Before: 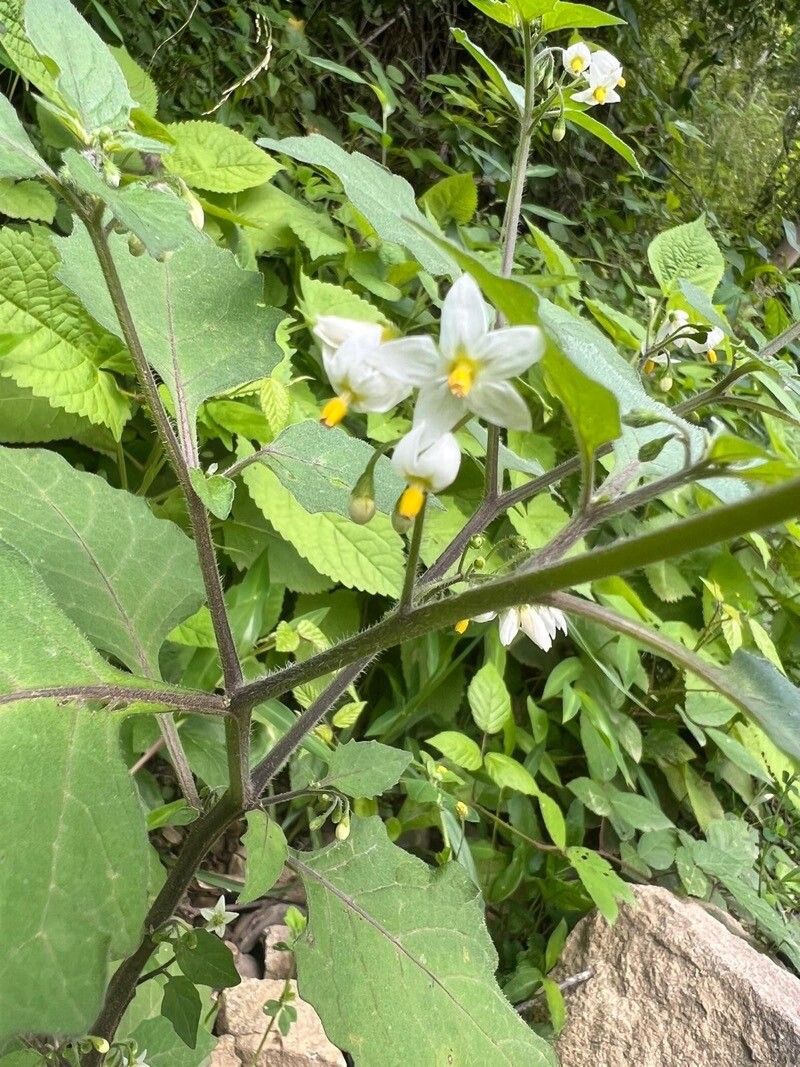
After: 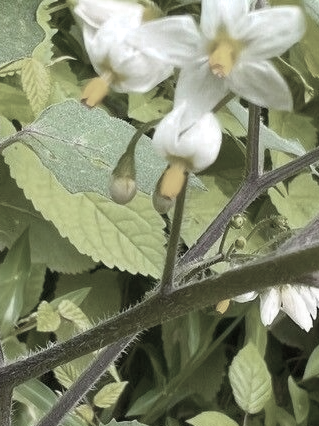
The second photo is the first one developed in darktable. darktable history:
crop: left 30%, top 30%, right 30%, bottom 30%
color zones: curves: ch0 [(0, 0.613) (0.01, 0.613) (0.245, 0.448) (0.498, 0.529) (0.642, 0.665) (0.879, 0.777) (0.99, 0.613)]; ch1 [(0, 0.272) (0.219, 0.127) (0.724, 0.346)]
color balance rgb: linear chroma grading › global chroma 15%, perceptual saturation grading › global saturation 30%
